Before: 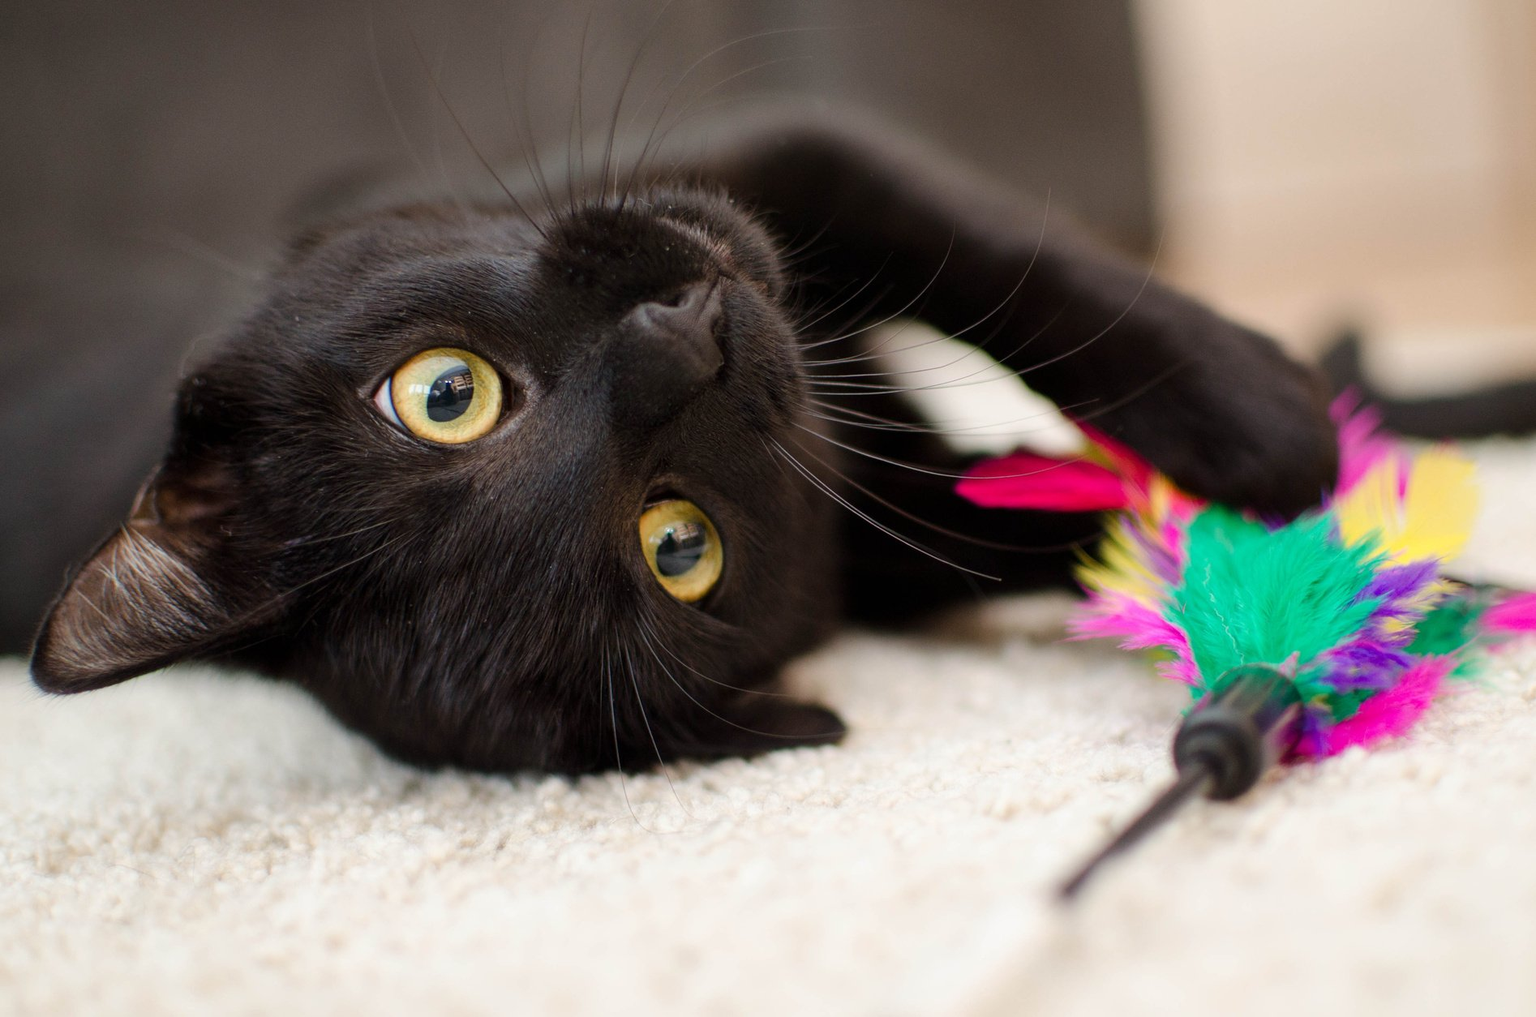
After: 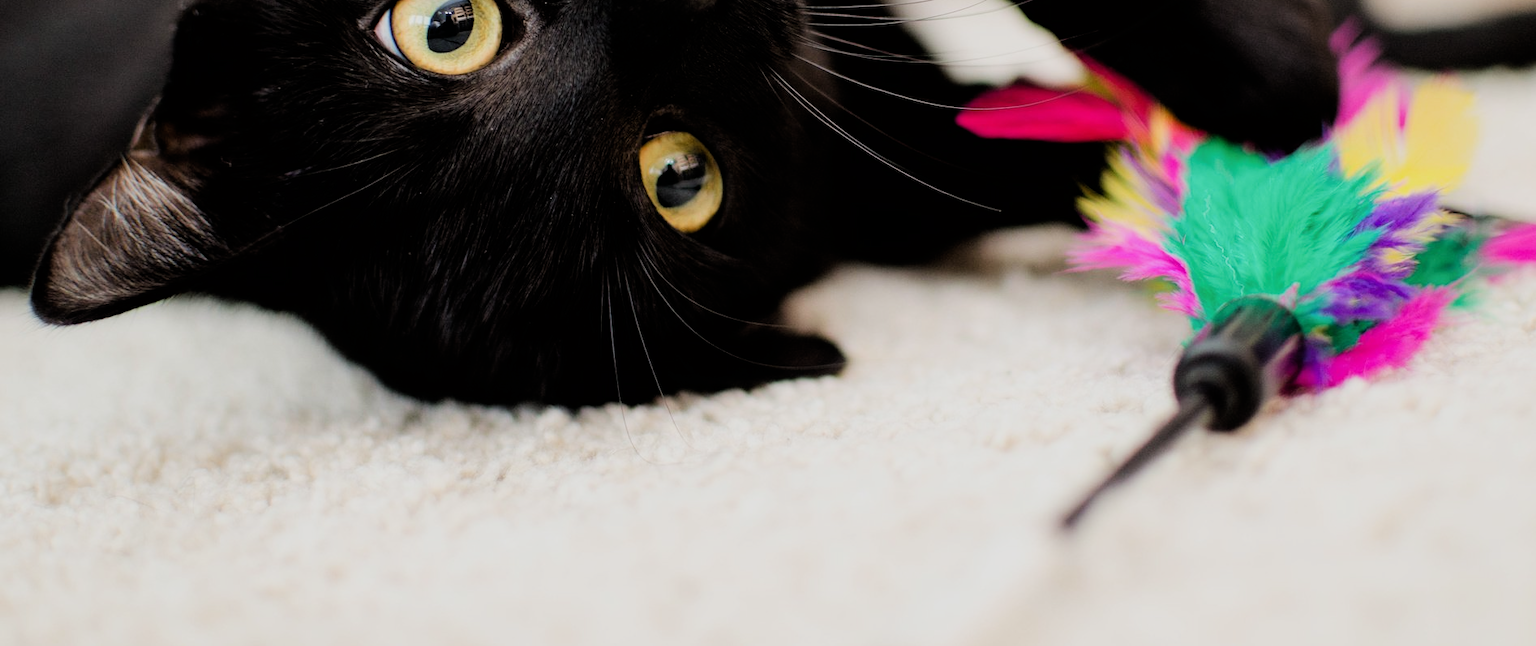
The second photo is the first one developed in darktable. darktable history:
crop and rotate: top 36.435%
filmic rgb: black relative exposure -5 EV, hardness 2.88, contrast 1.3, highlights saturation mix -30%
